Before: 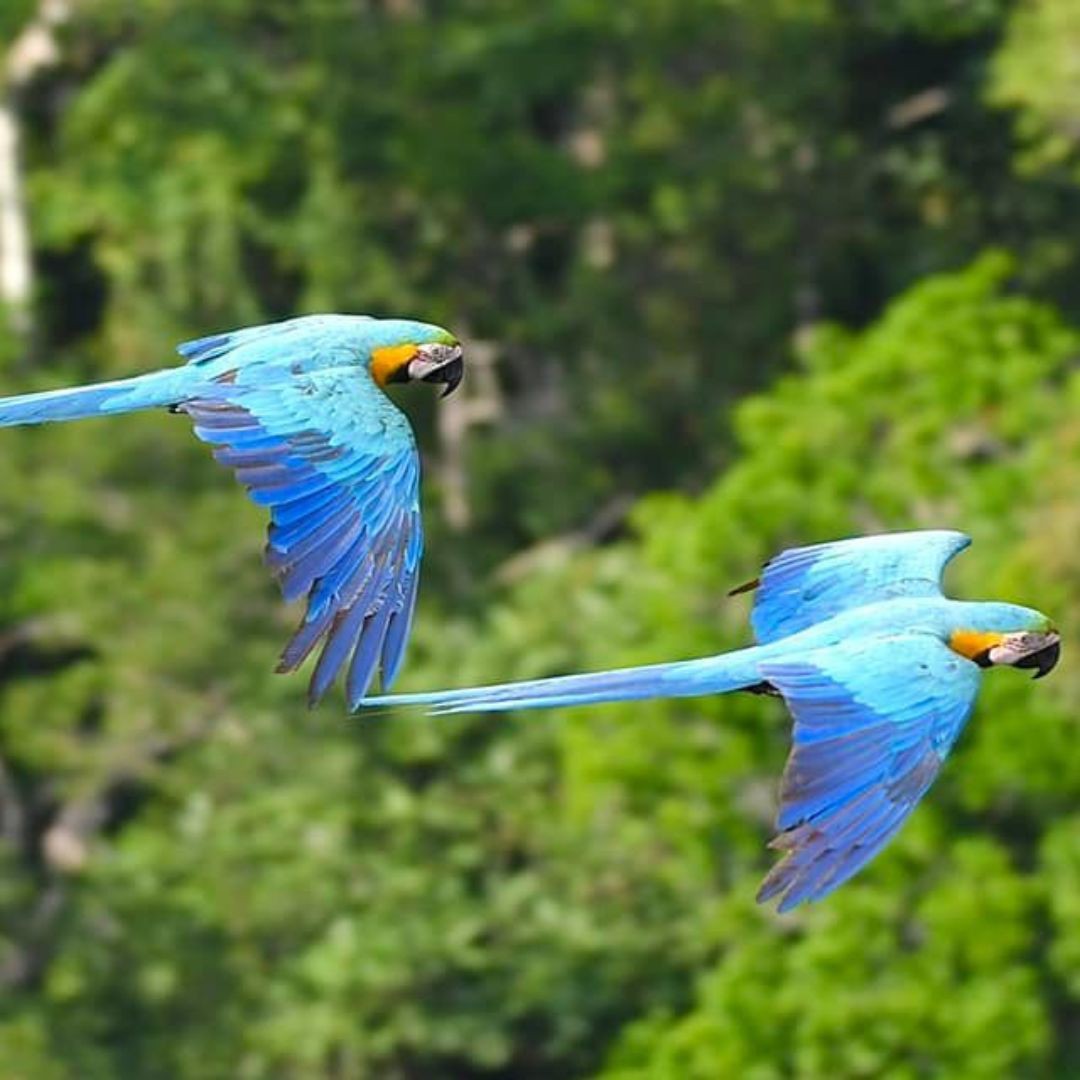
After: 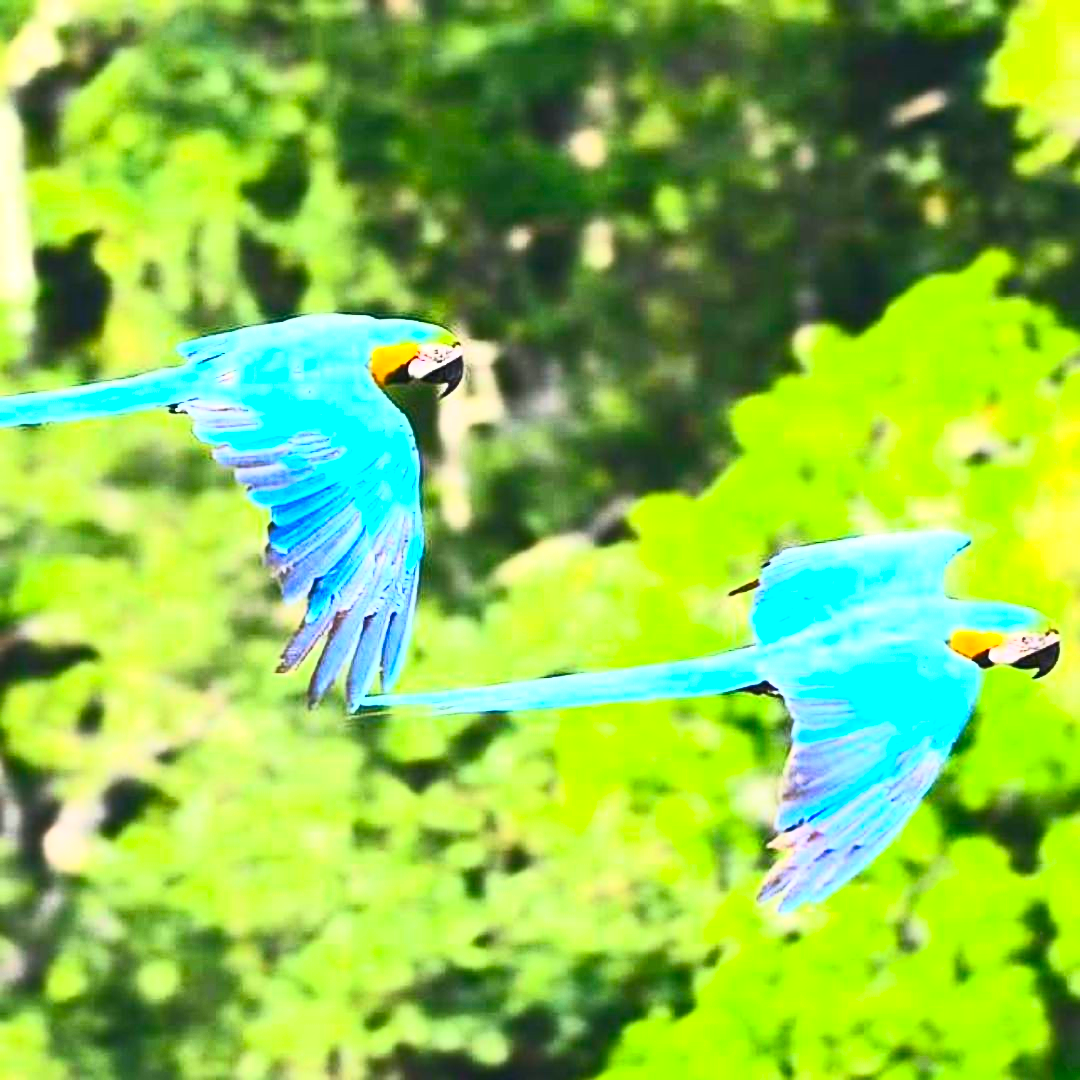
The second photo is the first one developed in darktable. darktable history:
exposure: black level correction 0, exposure 0.696 EV, compensate highlight preservation false
contrast brightness saturation: contrast 0.846, brightness 0.594, saturation 0.584
